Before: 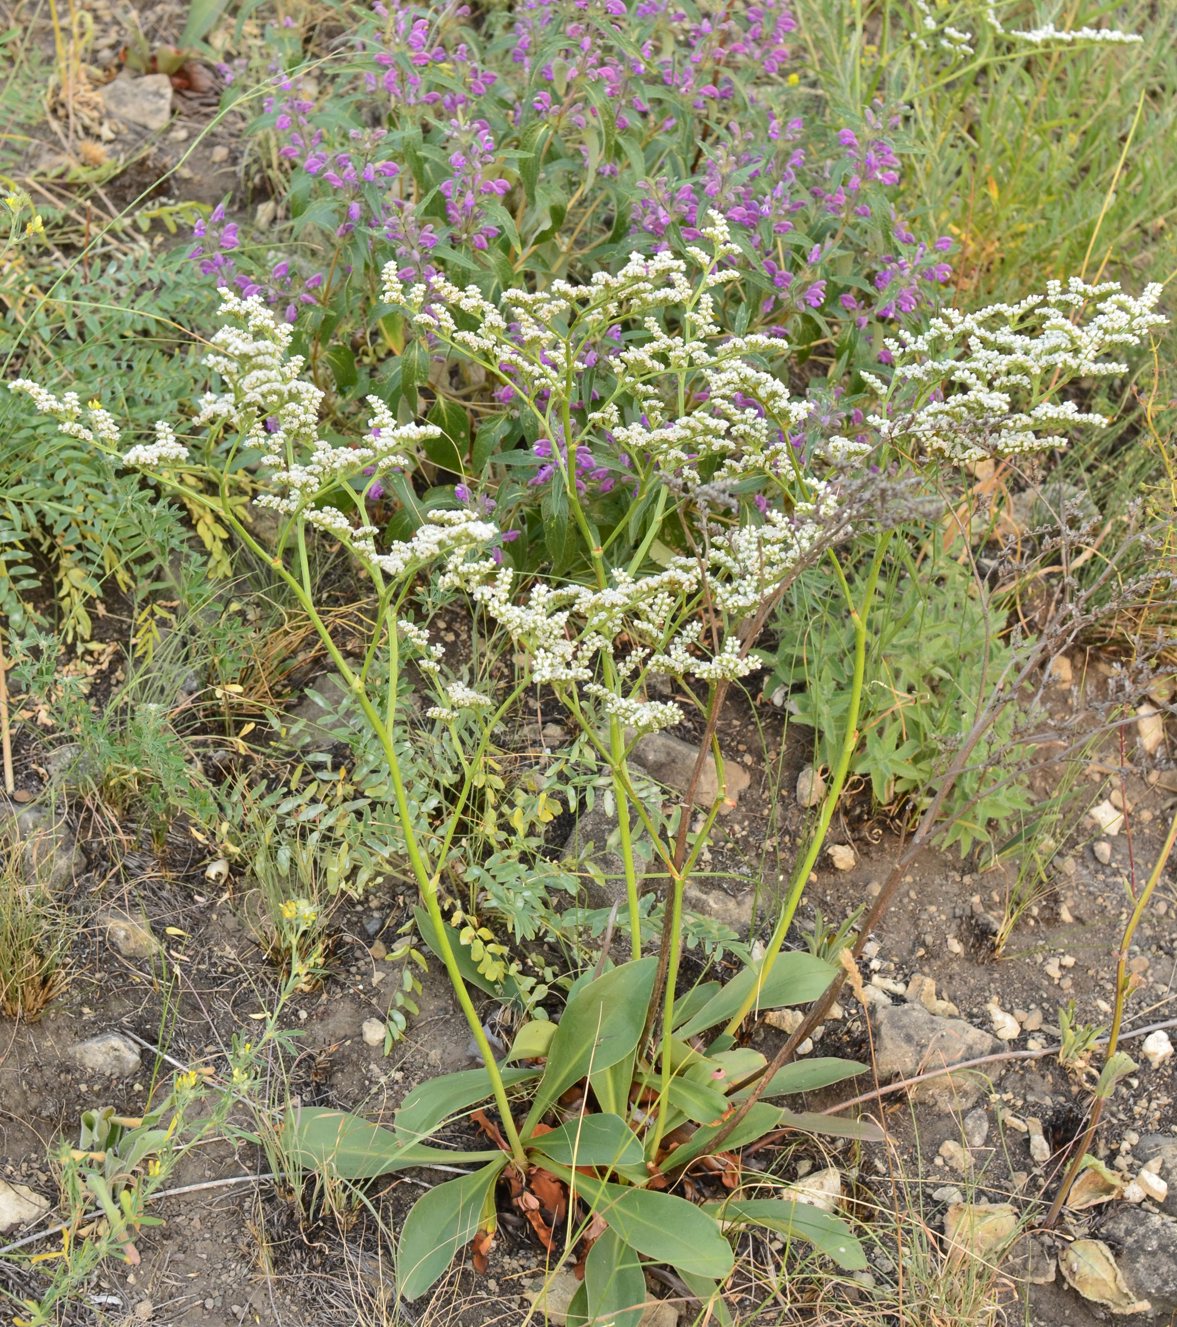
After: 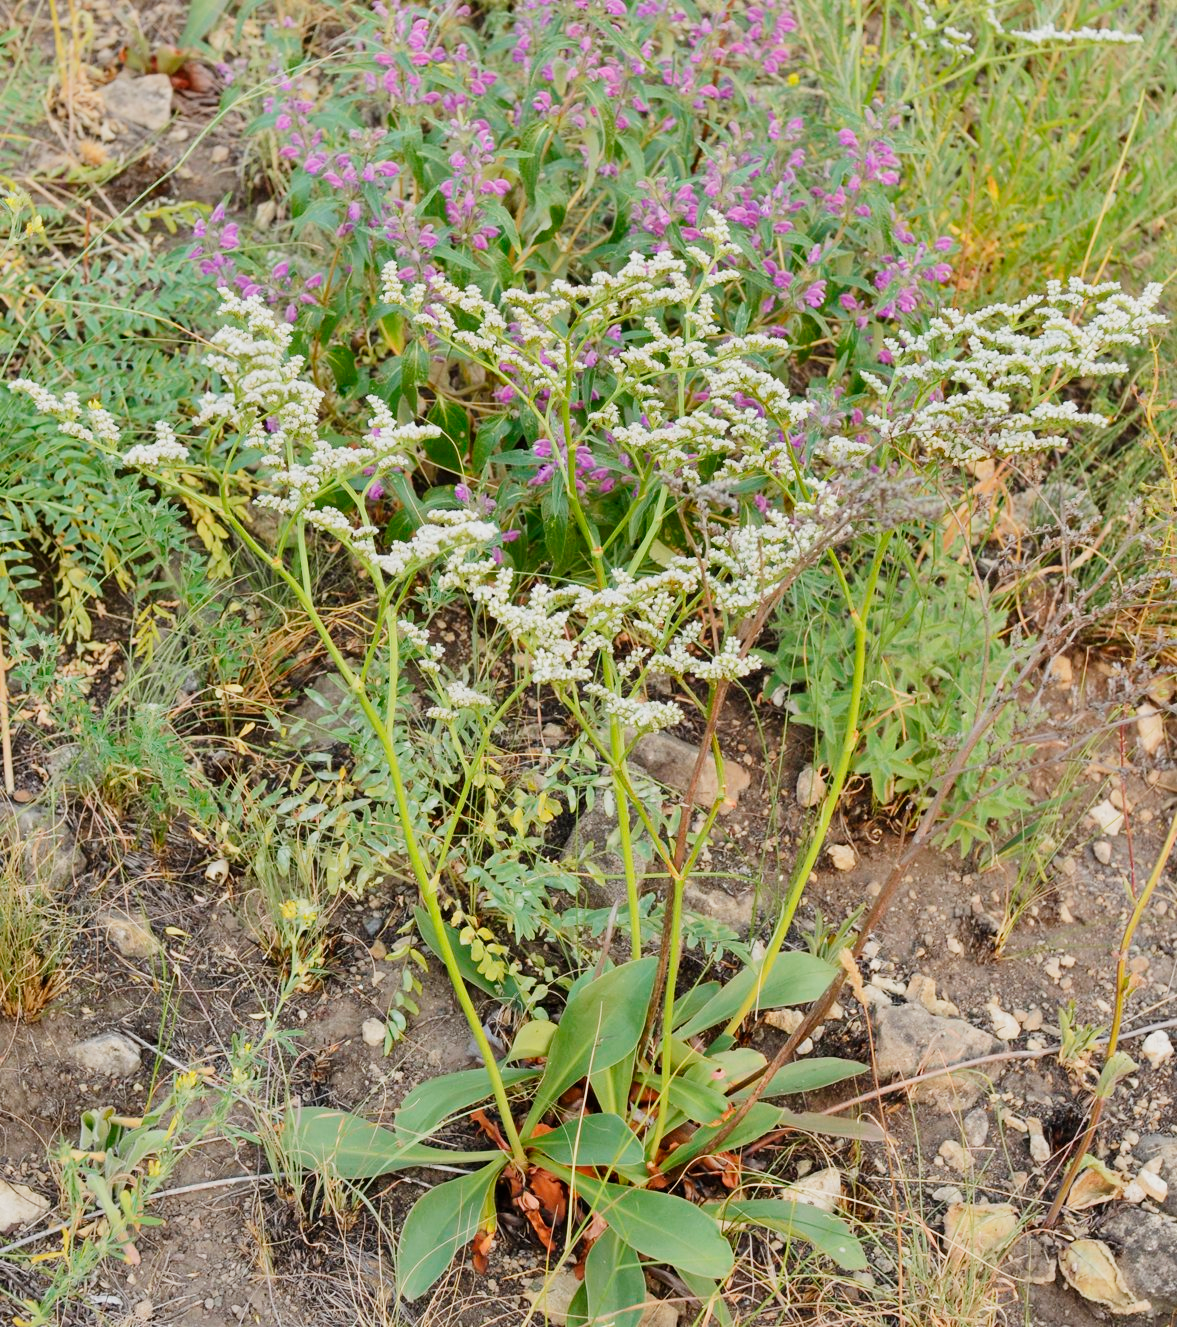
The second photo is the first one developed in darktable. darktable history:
tone curve: curves: ch0 [(0, 0) (0.091, 0.066) (0.184, 0.16) (0.491, 0.519) (0.748, 0.765) (1, 0.919)]; ch1 [(0, 0) (0.179, 0.173) (0.322, 0.32) (0.424, 0.424) (0.502, 0.504) (0.56, 0.575) (0.631, 0.675) (0.777, 0.806) (1, 1)]; ch2 [(0, 0) (0.434, 0.447) (0.485, 0.495) (0.524, 0.563) (0.676, 0.691) (1, 1)], preserve colors none
